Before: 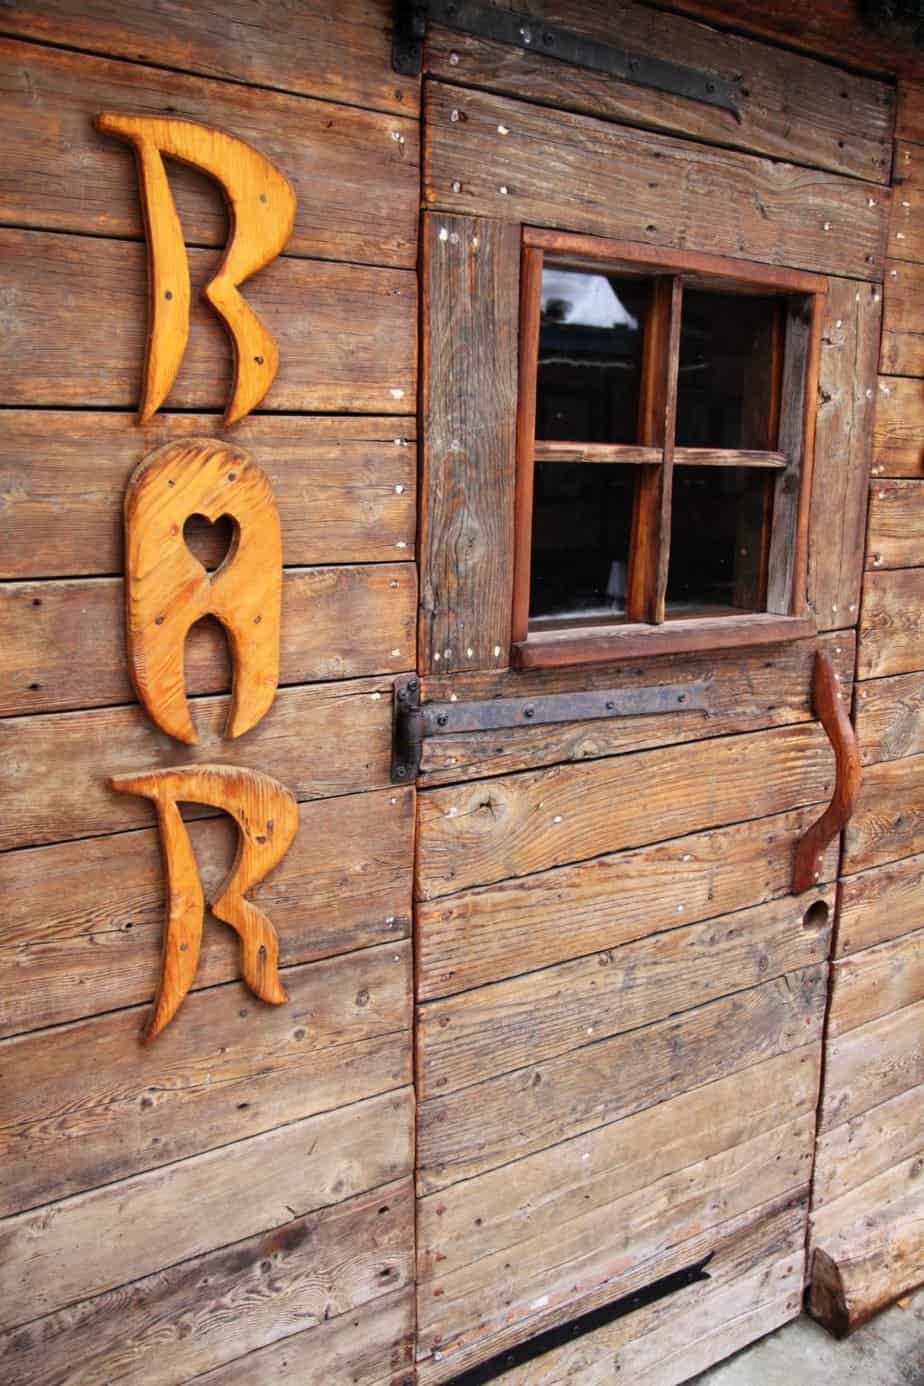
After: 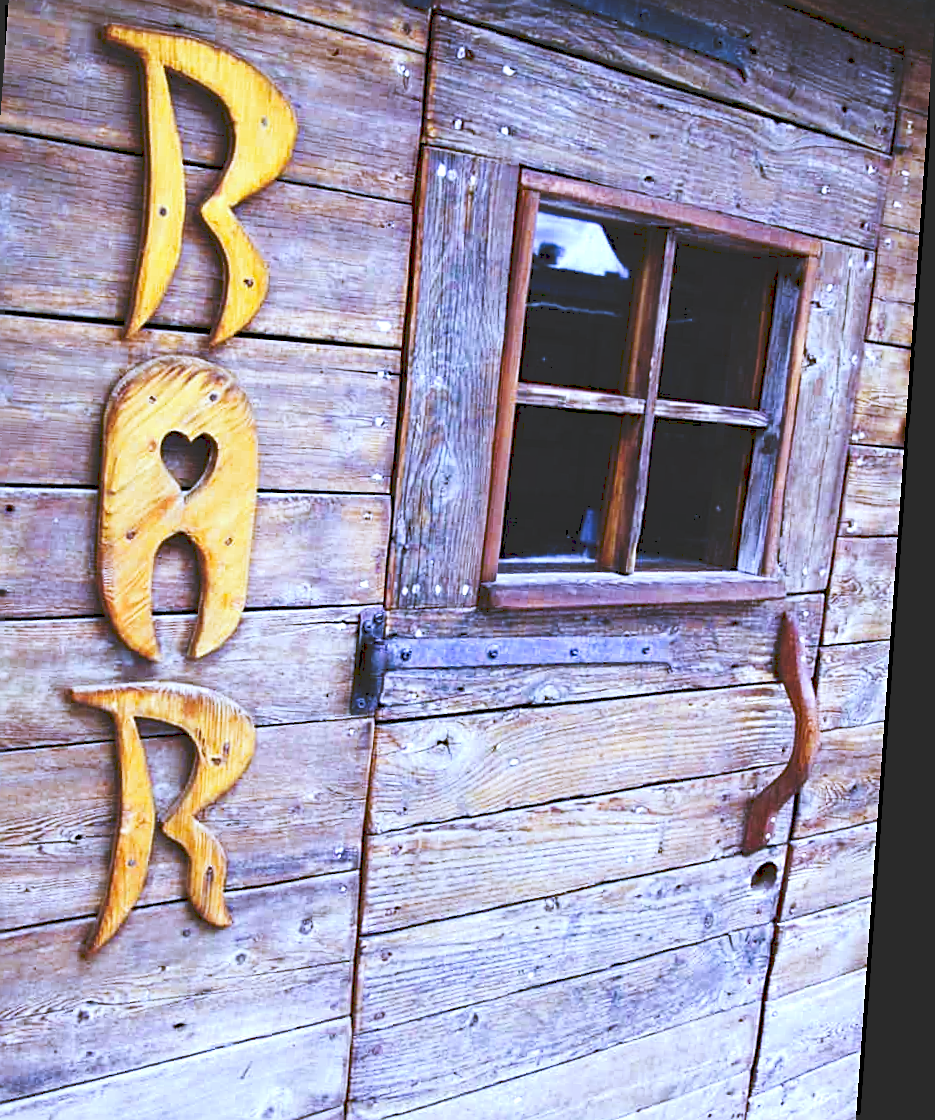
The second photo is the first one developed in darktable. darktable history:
rotate and perspective: rotation 4.1°, automatic cropping off
crop: left 8.155%, top 6.611%, bottom 15.385%
exposure: black level correction 0, exposure 0.7 EV, compensate exposure bias true, compensate highlight preservation false
tone curve: curves: ch0 [(0, 0) (0.003, 0.169) (0.011, 0.173) (0.025, 0.177) (0.044, 0.184) (0.069, 0.191) (0.1, 0.199) (0.136, 0.206) (0.177, 0.221) (0.224, 0.248) (0.277, 0.284) (0.335, 0.344) (0.399, 0.413) (0.468, 0.497) (0.543, 0.594) (0.623, 0.691) (0.709, 0.779) (0.801, 0.868) (0.898, 0.931) (1, 1)], preserve colors none
sharpen: on, module defaults
haze removal: compatibility mode true, adaptive false
white balance: red 0.766, blue 1.537
